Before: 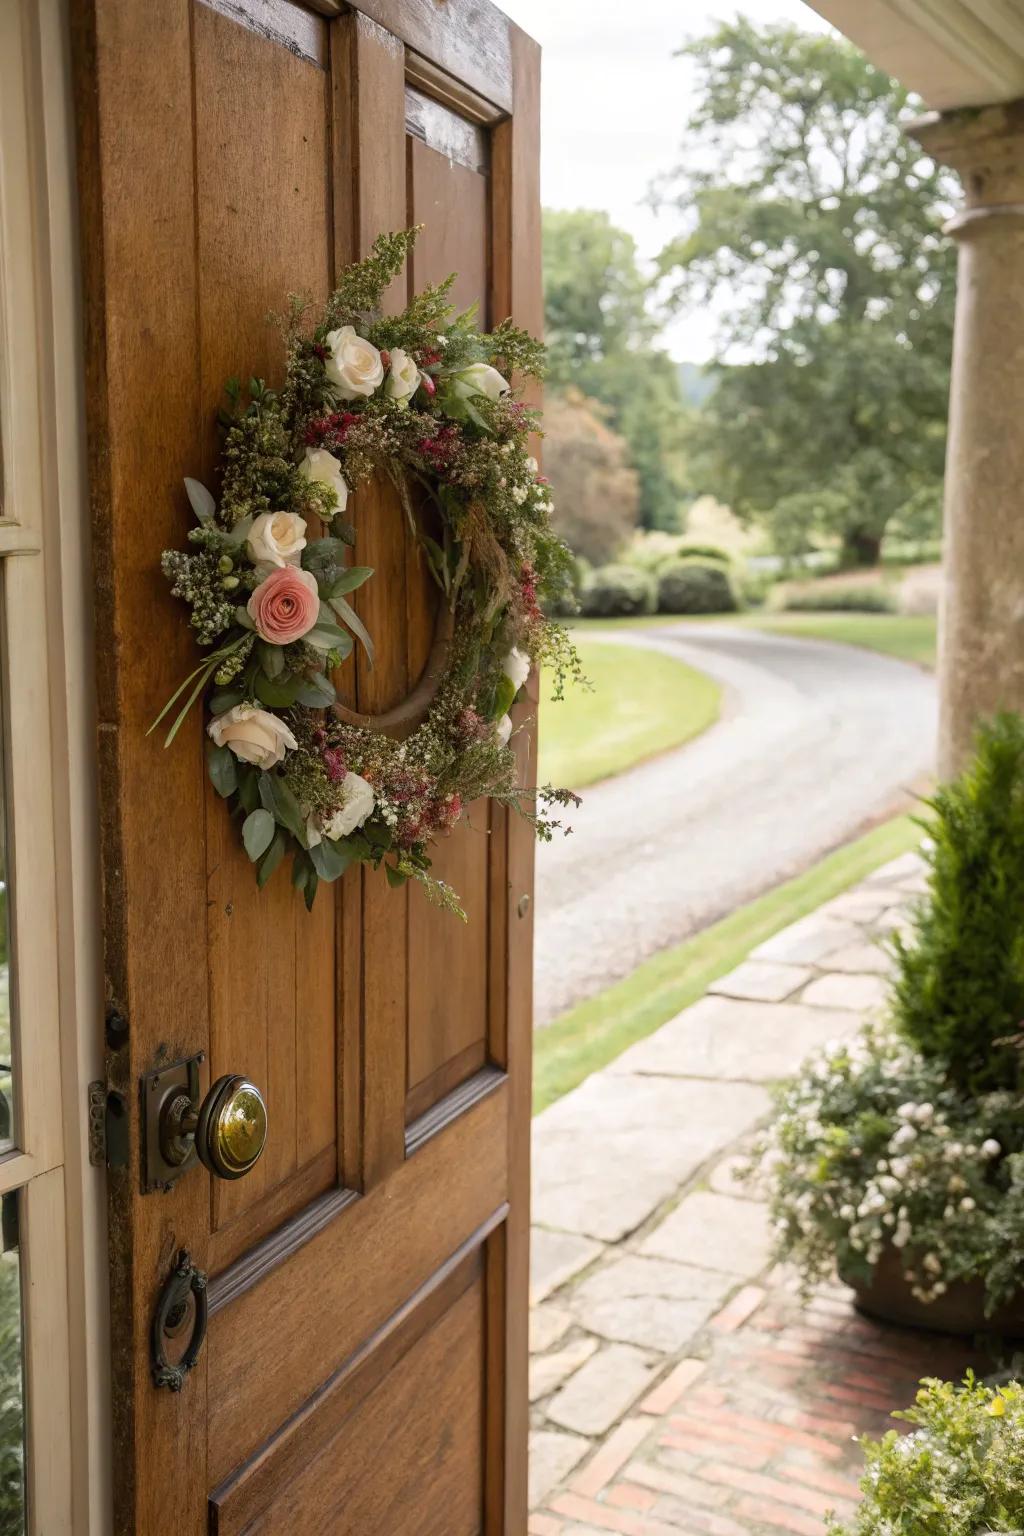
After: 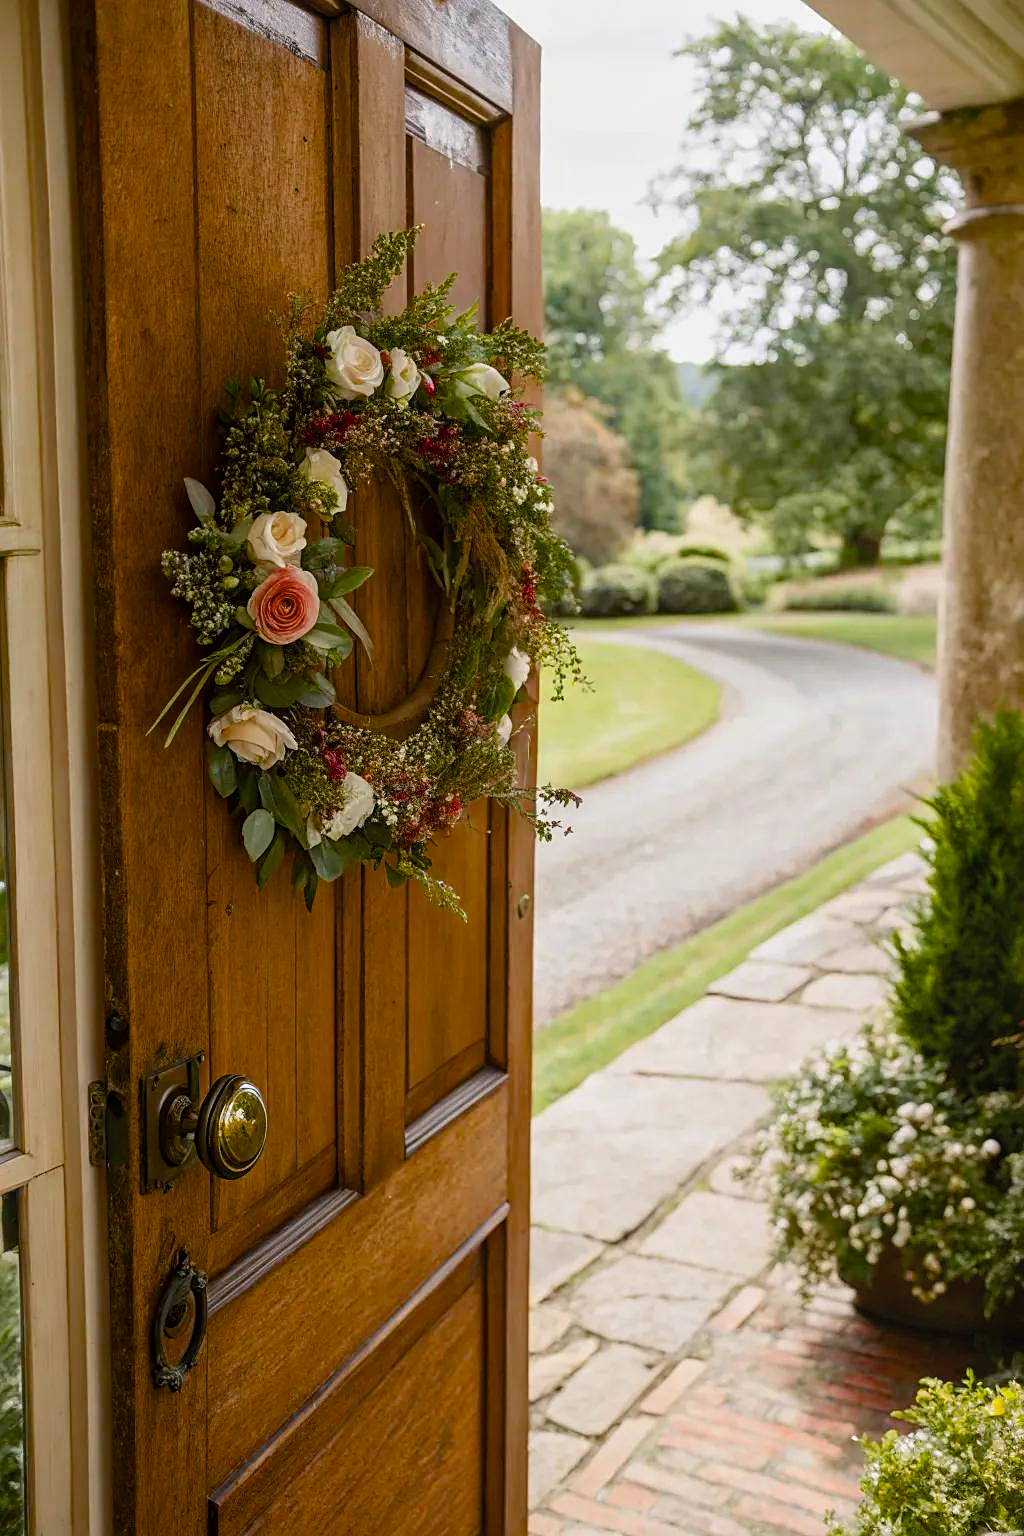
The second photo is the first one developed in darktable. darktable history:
exposure: exposure -0.177 EV, compensate highlight preservation false
local contrast: detail 115%
color balance rgb: power › hue 73.78°, linear chroma grading › global chroma 15.015%, perceptual saturation grading › global saturation 20%, perceptual saturation grading › highlights -25.588%, perceptual saturation grading › shadows 24.173%, global vibrance 7.066%, saturation formula JzAzBz (2021)
sharpen: on, module defaults
